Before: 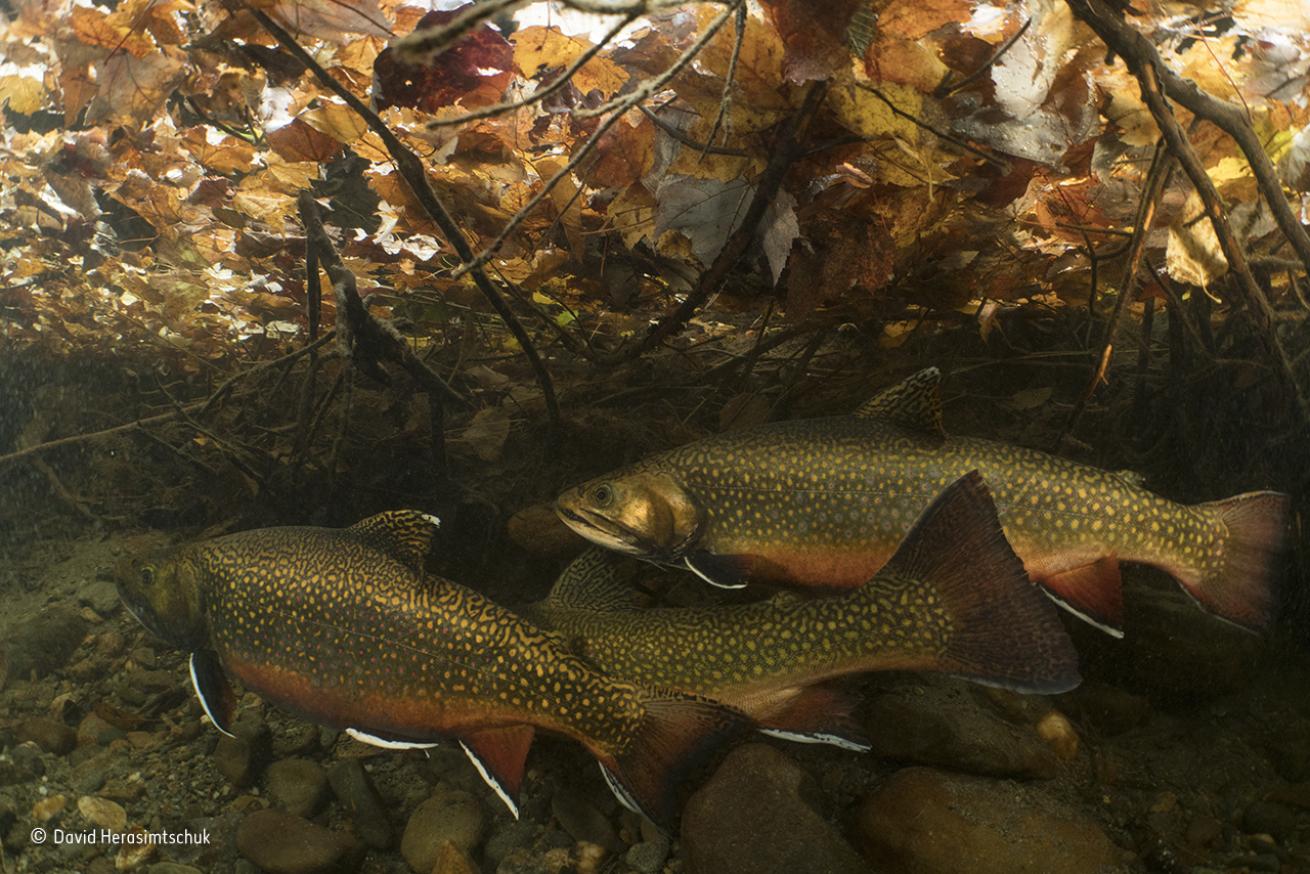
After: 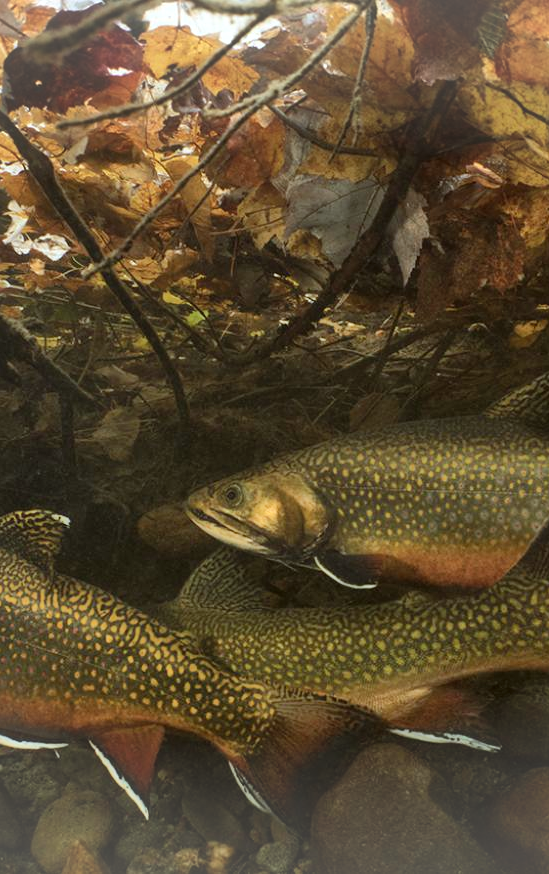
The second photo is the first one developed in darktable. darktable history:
color correction: highlights a* -2.76, highlights b* -2.85, shadows a* 2.08, shadows b* 2.64
crop: left 28.29%, right 29.311%
shadows and highlights: low approximation 0.01, soften with gaussian
vignetting: fall-off start 99.34%, brightness 0.063, saturation 0.003, width/height ratio 1.309
